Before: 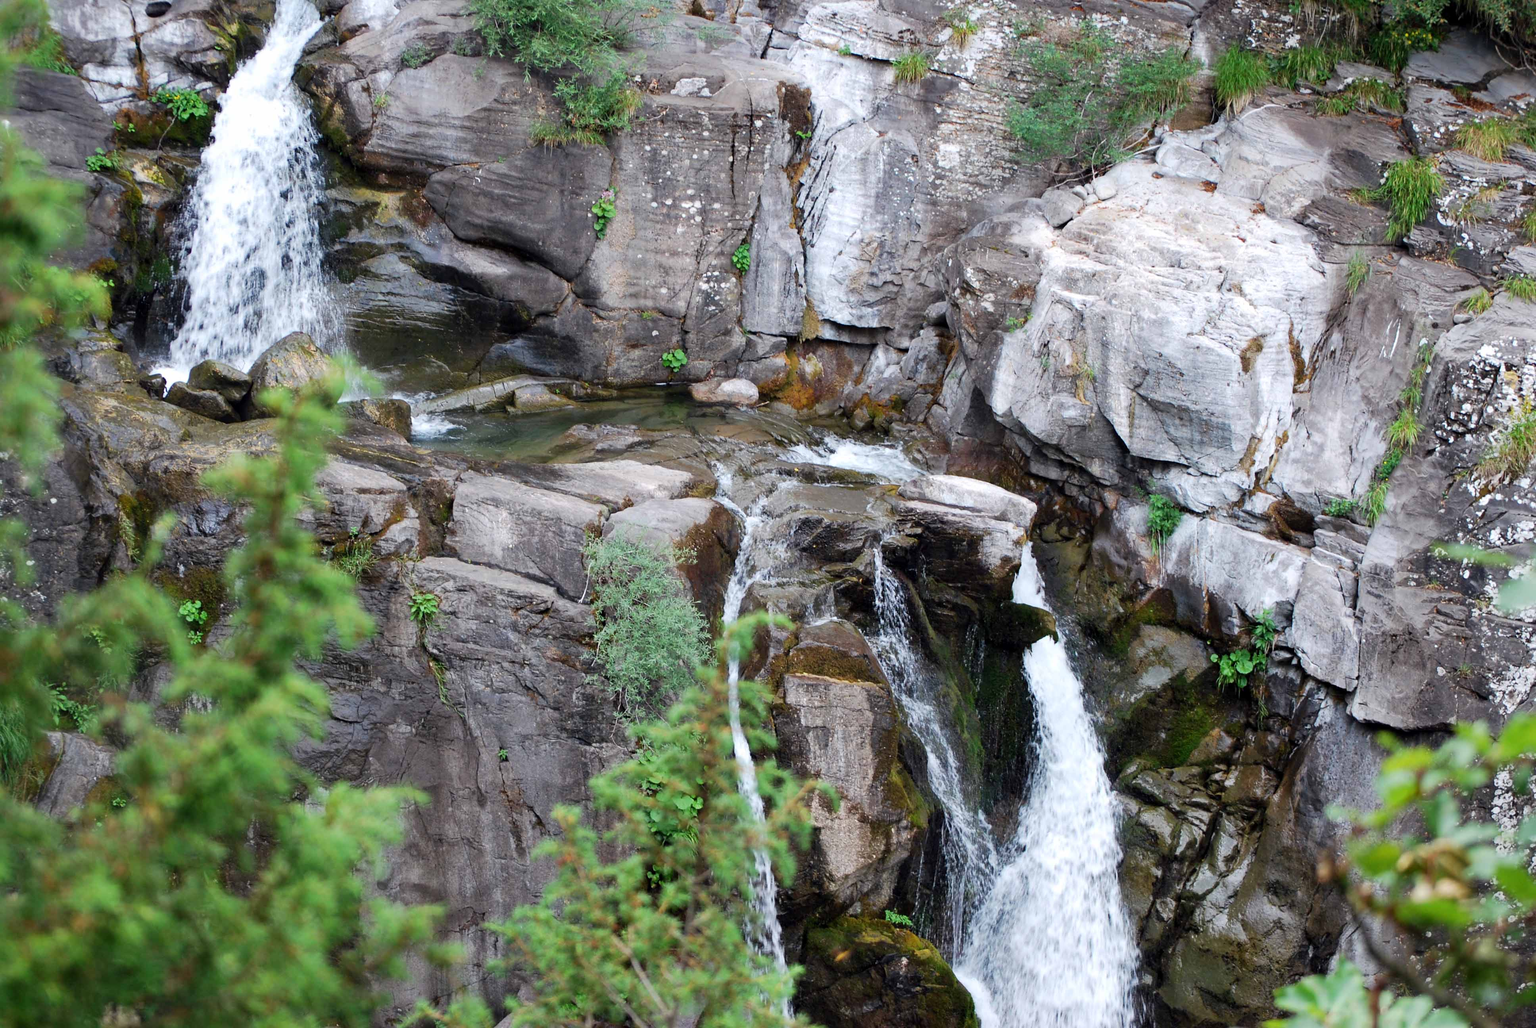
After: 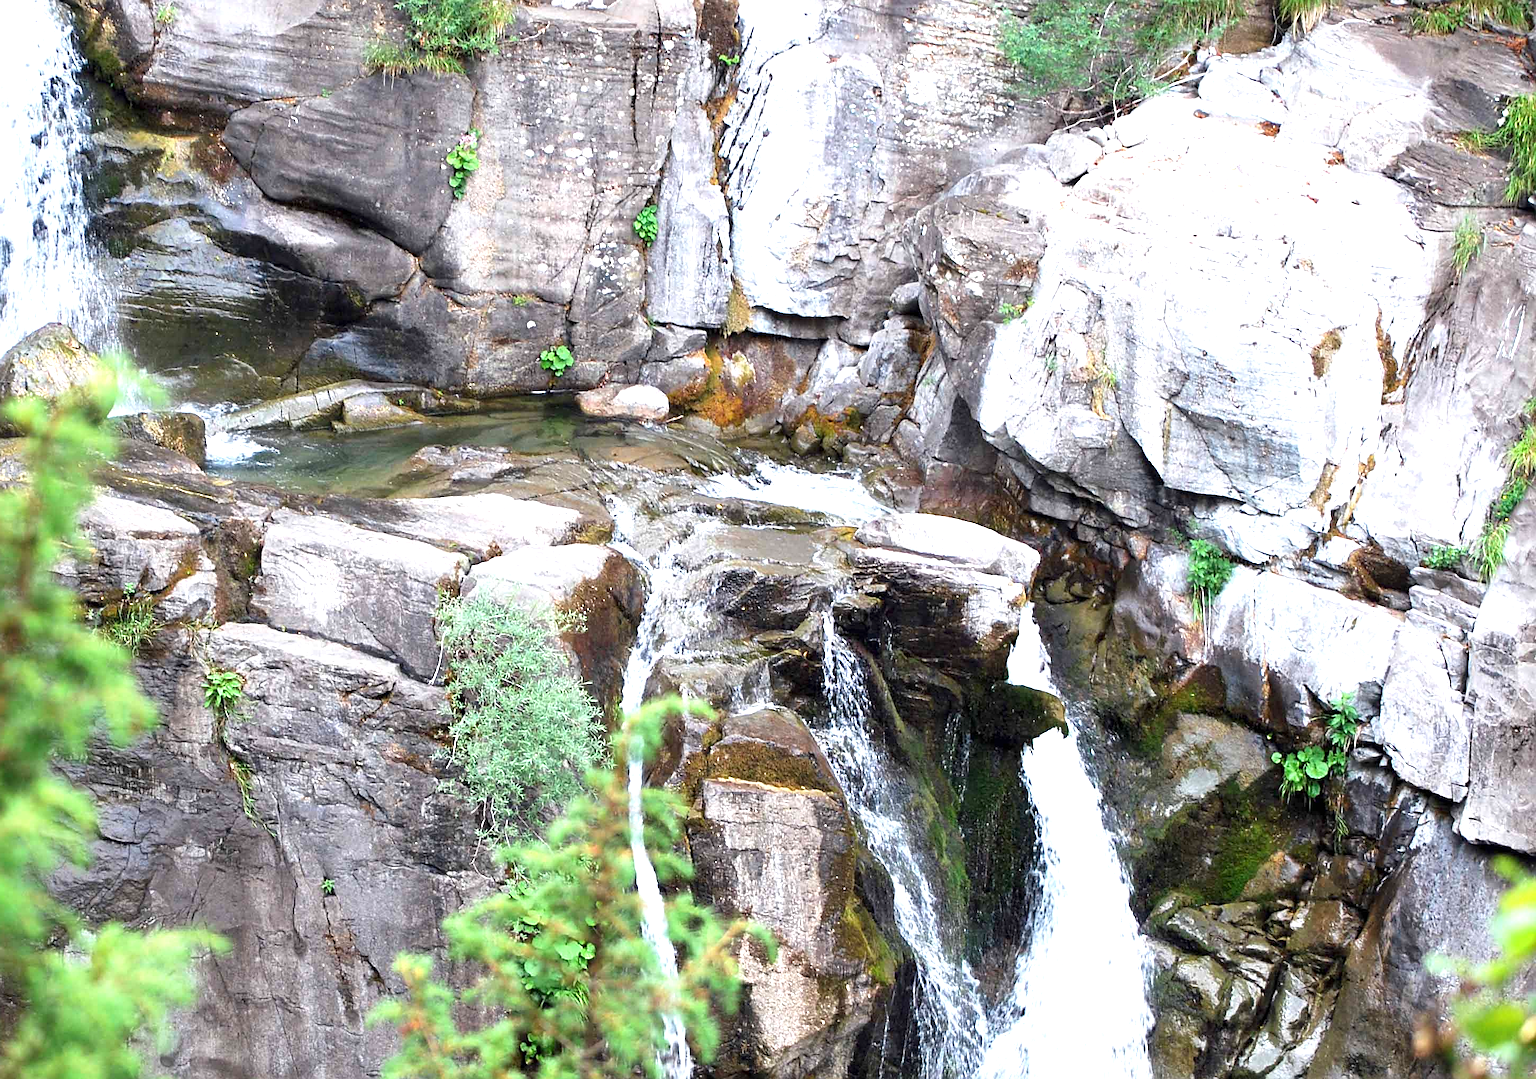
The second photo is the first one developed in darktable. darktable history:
crop: left 16.74%, top 8.796%, right 8.257%, bottom 12.427%
sharpen: on, module defaults
exposure: black level correction 0, exposure 1.095 EV, compensate exposure bias true, compensate highlight preservation false
